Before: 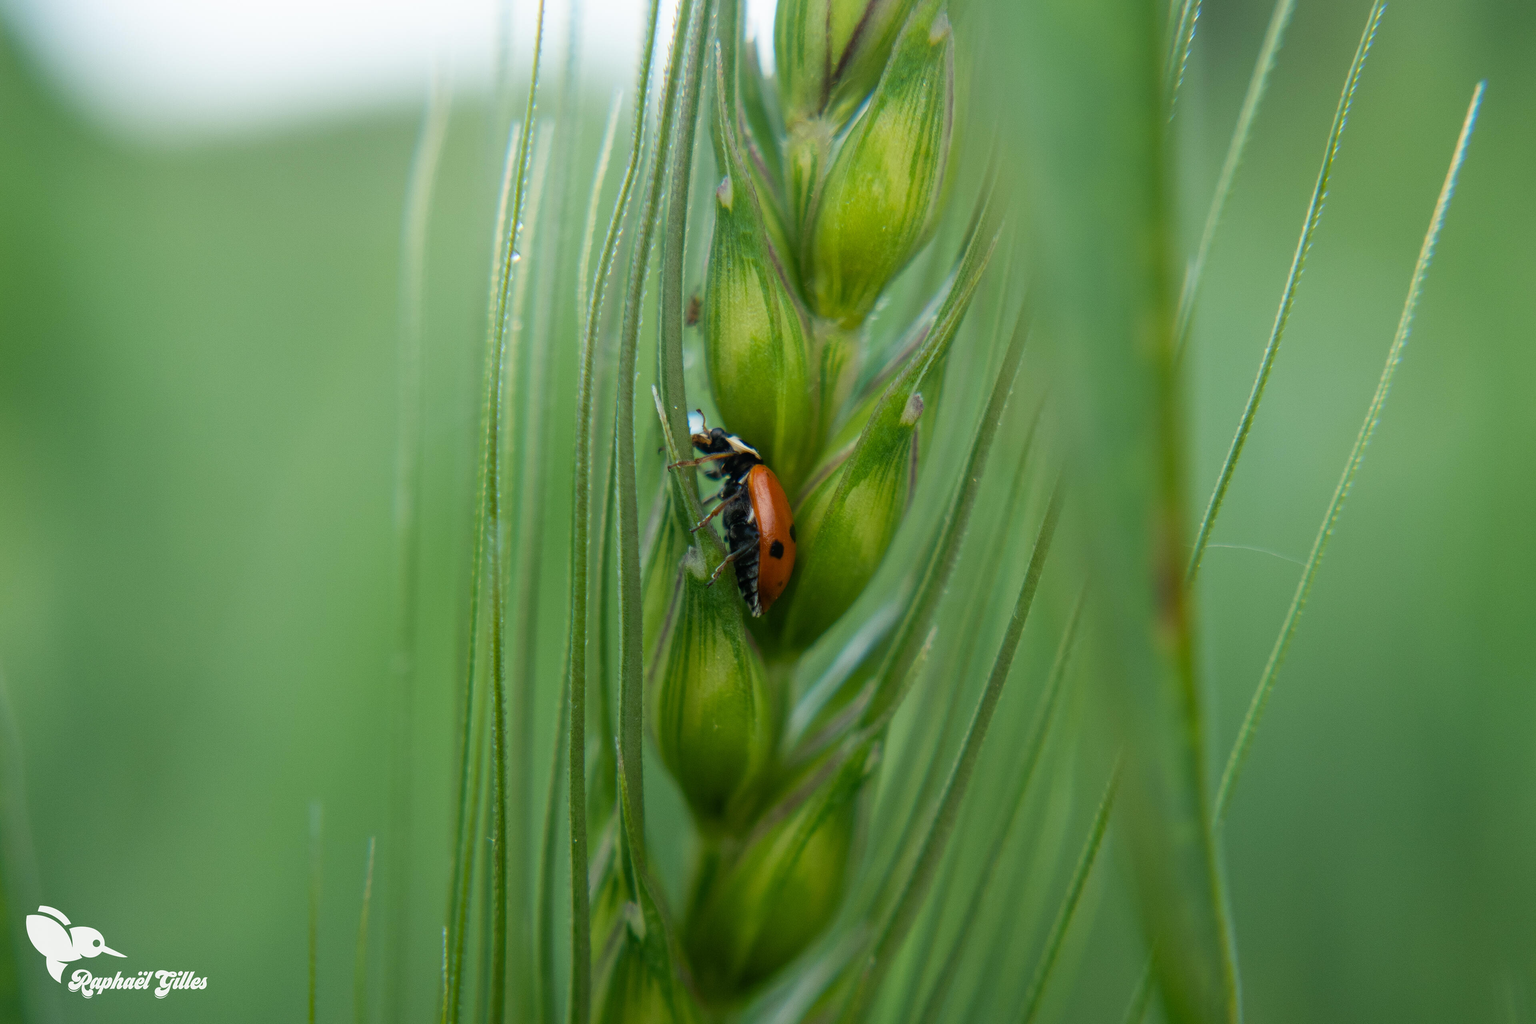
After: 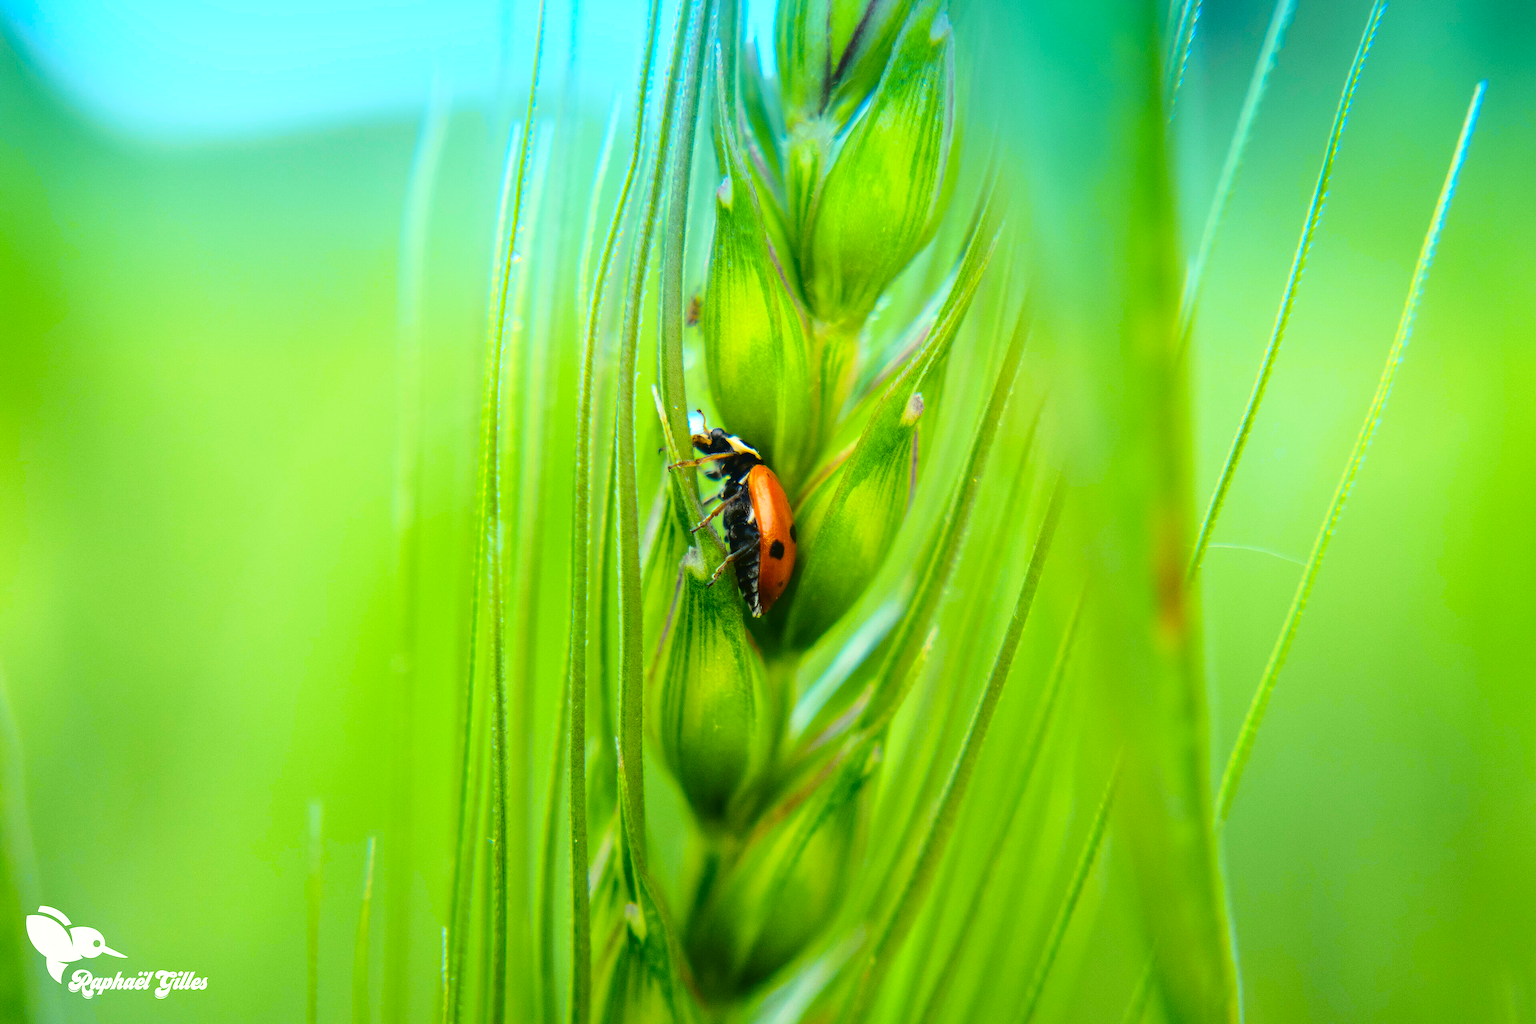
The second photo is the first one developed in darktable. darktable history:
graduated density: density 2.02 EV, hardness 44%, rotation 0.374°, offset 8.21, hue 208.8°, saturation 97%
exposure: black level correction -0.001, exposure 0.9 EV, compensate exposure bias true, compensate highlight preservation false
color calibration: output colorfulness [0, 0.315, 0, 0], x 0.341, y 0.355, temperature 5166 K
tone curve: curves: ch0 [(0.003, 0.023) (0.071, 0.052) (0.236, 0.197) (0.466, 0.557) (0.644, 0.748) (0.803, 0.88) (0.994, 0.968)]; ch1 [(0, 0) (0.262, 0.227) (0.417, 0.386) (0.469, 0.467) (0.502, 0.498) (0.528, 0.53) (0.573, 0.57) (0.605, 0.621) (0.644, 0.671) (0.686, 0.728) (0.994, 0.987)]; ch2 [(0, 0) (0.262, 0.188) (0.385, 0.353) (0.427, 0.424) (0.495, 0.493) (0.515, 0.534) (0.547, 0.556) (0.589, 0.613) (0.644, 0.748) (1, 1)], color space Lab, independent channels, preserve colors none
